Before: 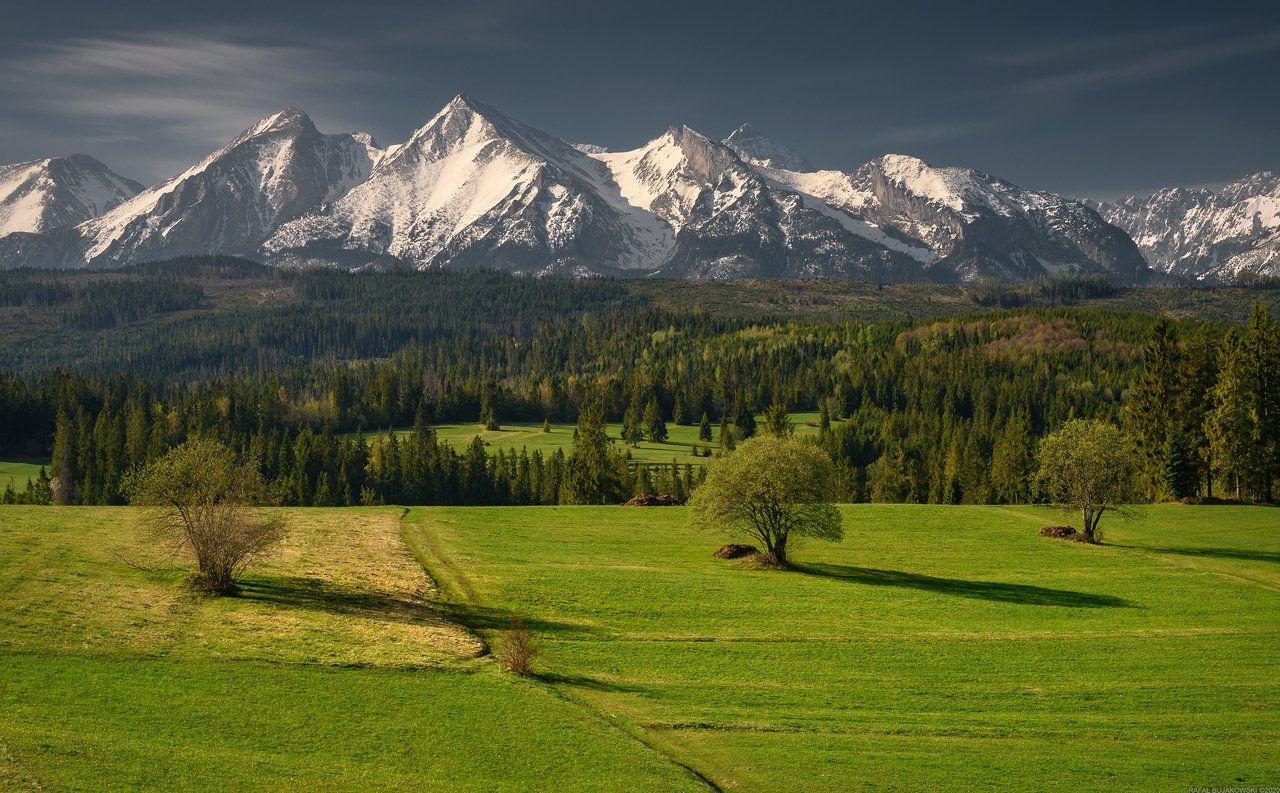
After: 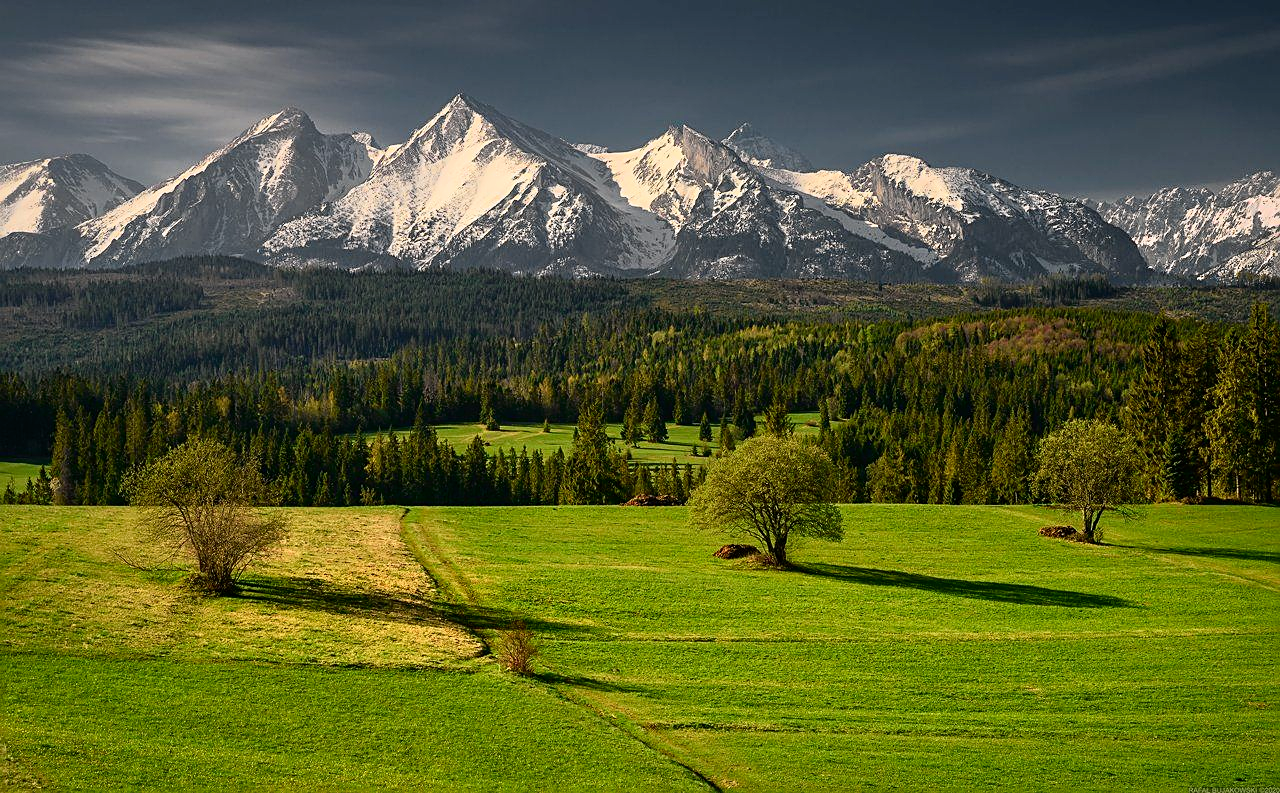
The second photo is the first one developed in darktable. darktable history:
sharpen: on, module defaults
levels: black 0.064%
tone curve: curves: ch0 [(0, 0) (0.128, 0.068) (0.292, 0.274) (0.46, 0.482) (0.653, 0.717) (0.819, 0.869) (0.998, 0.969)]; ch1 [(0, 0) (0.384, 0.365) (0.463, 0.45) (0.486, 0.486) (0.503, 0.504) (0.517, 0.517) (0.549, 0.572) (0.583, 0.615) (0.672, 0.699) (0.774, 0.817) (1, 1)]; ch2 [(0, 0) (0.374, 0.344) (0.446, 0.443) (0.494, 0.5) (0.527, 0.529) (0.565, 0.591) (0.644, 0.682) (1, 1)], color space Lab, independent channels, preserve colors none
